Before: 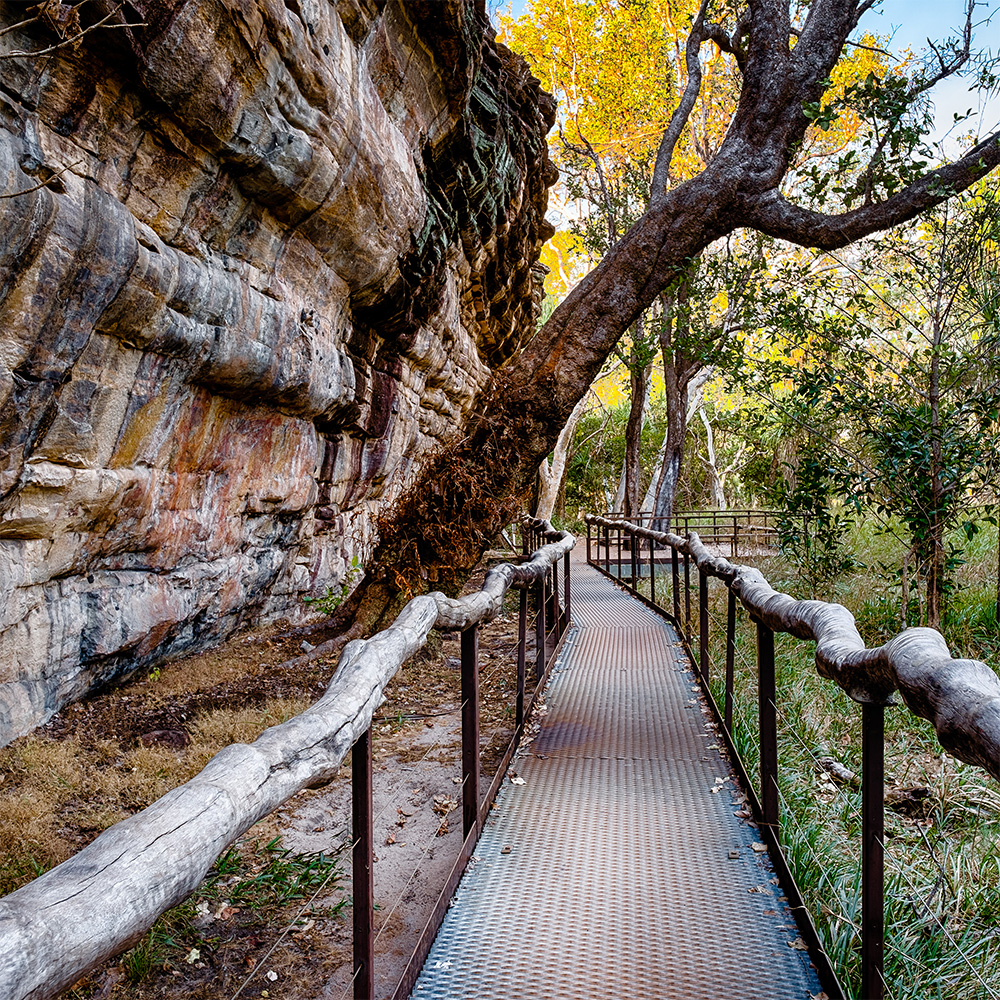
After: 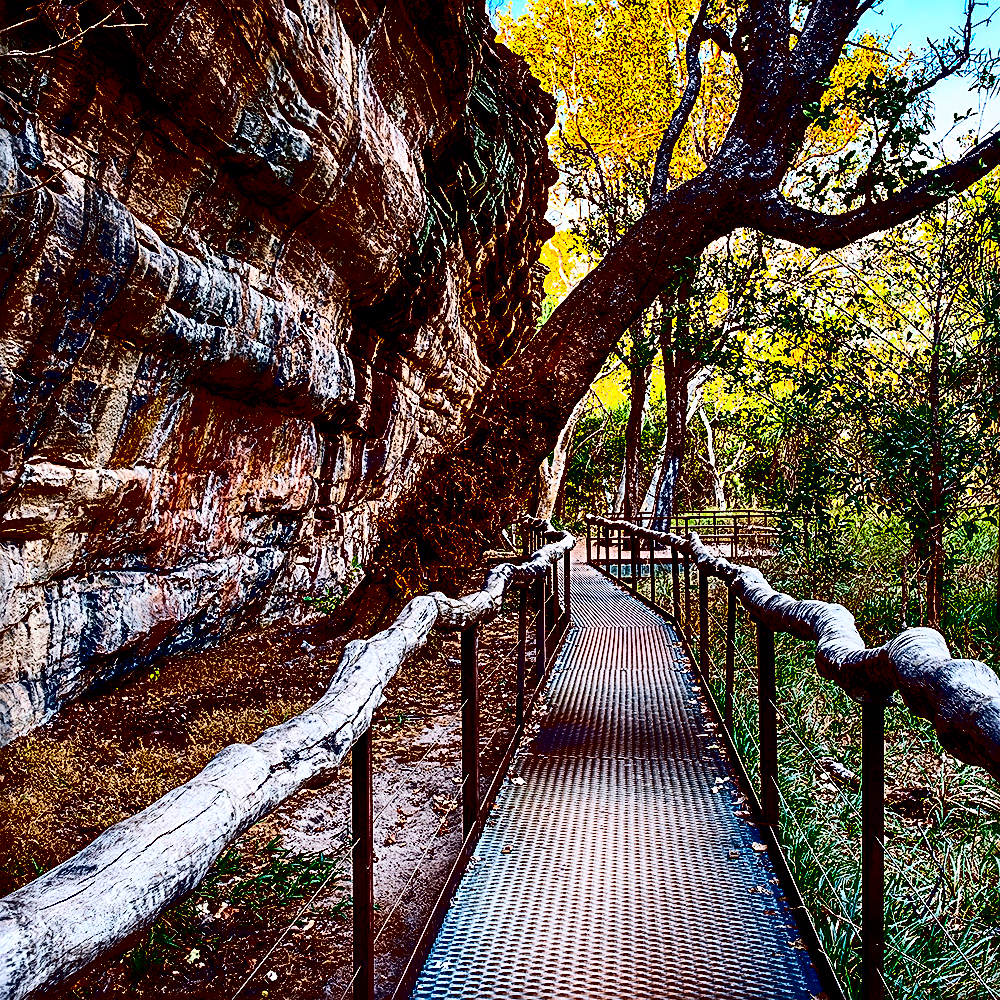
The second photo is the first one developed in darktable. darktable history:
contrast brightness saturation: contrast 0.77, brightness -1, saturation 1
sharpen: radius 2.543, amount 0.636
